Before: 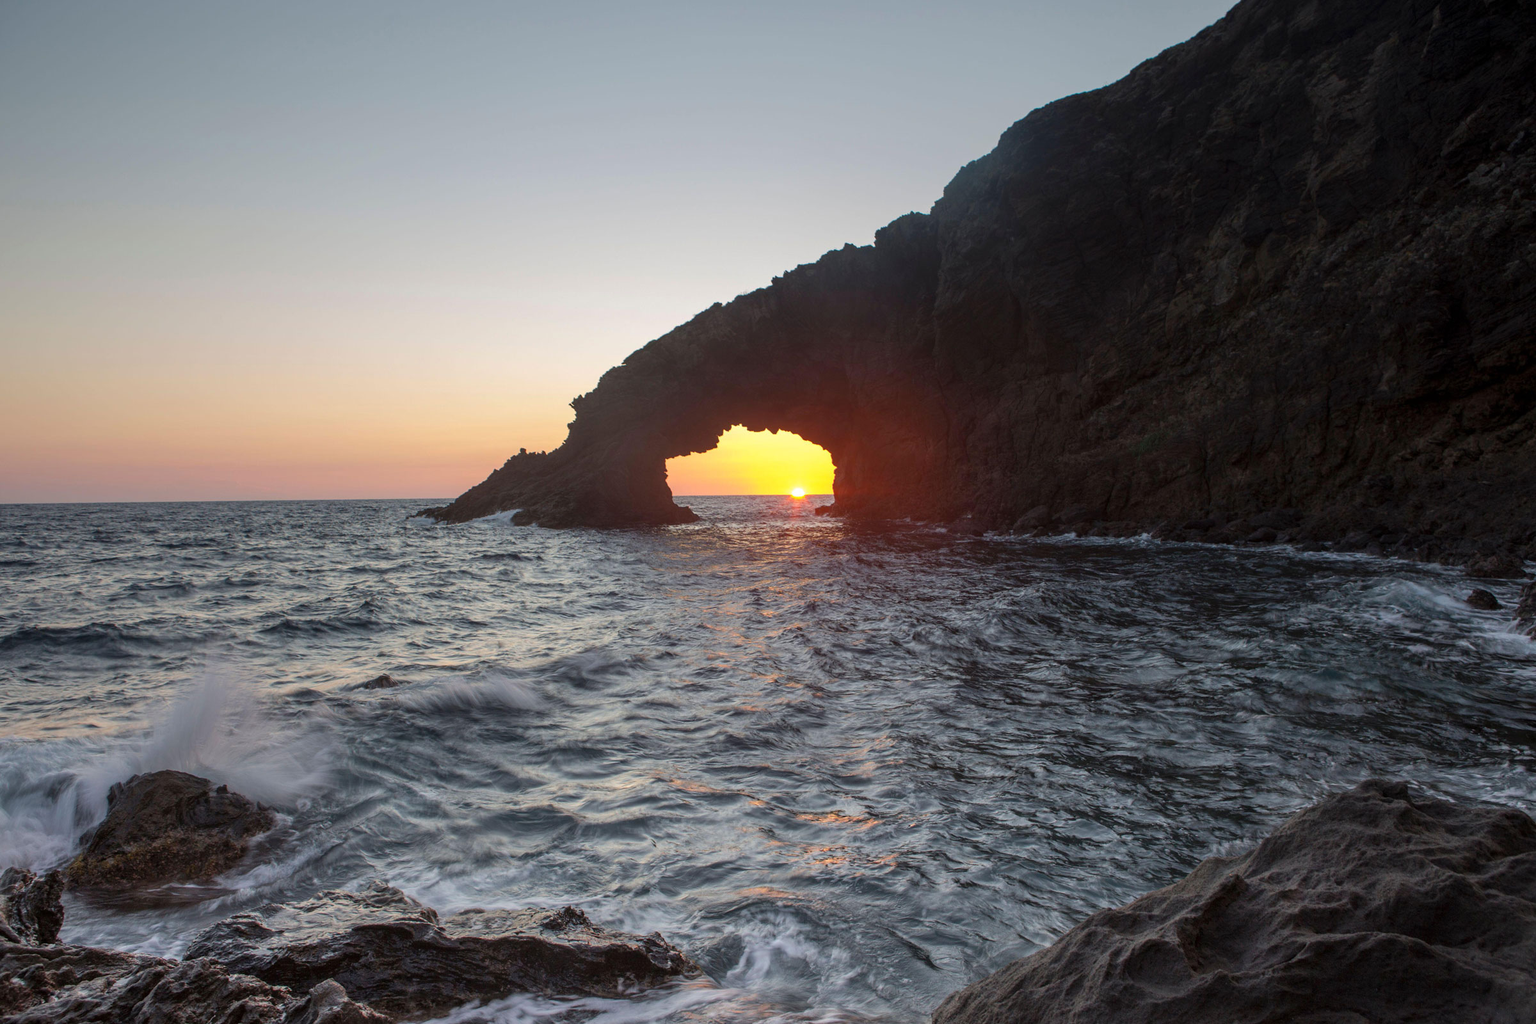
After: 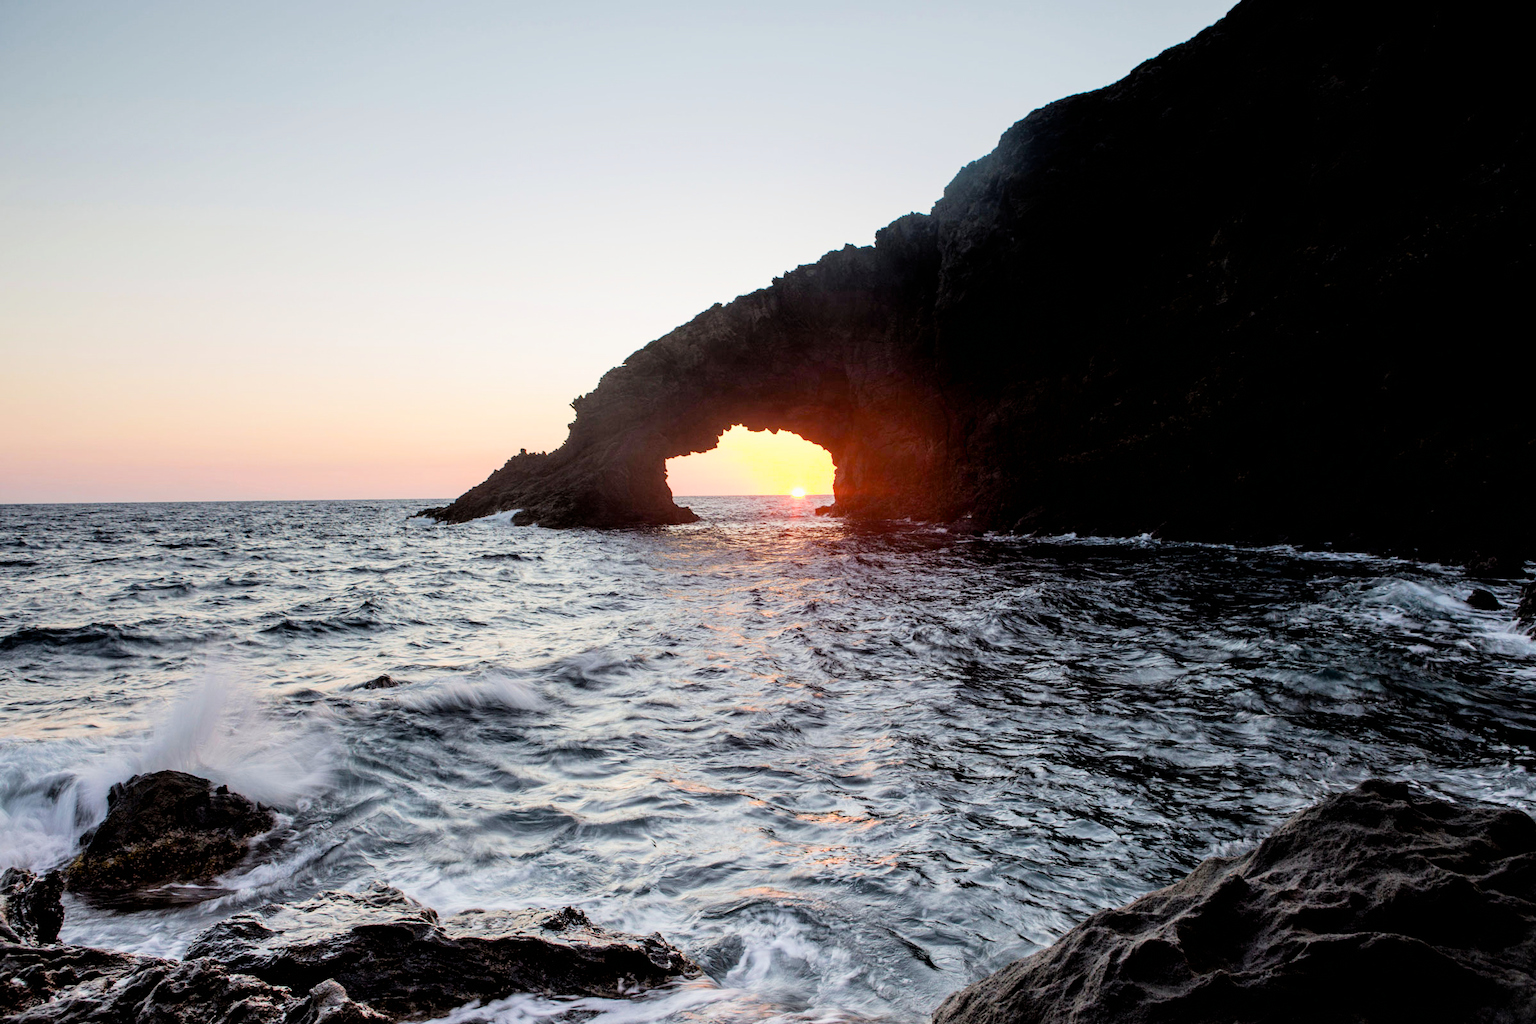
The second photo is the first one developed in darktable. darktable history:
filmic rgb: black relative exposure -5.01 EV, white relative exposure 3.99 EV, hardness 2.9, contrast 1.299, highlights saturation mix -31.1%
exposure: black level correction 0.01, exposure 1 EV, compensate exposure bias true, compensate highlight preservation false
